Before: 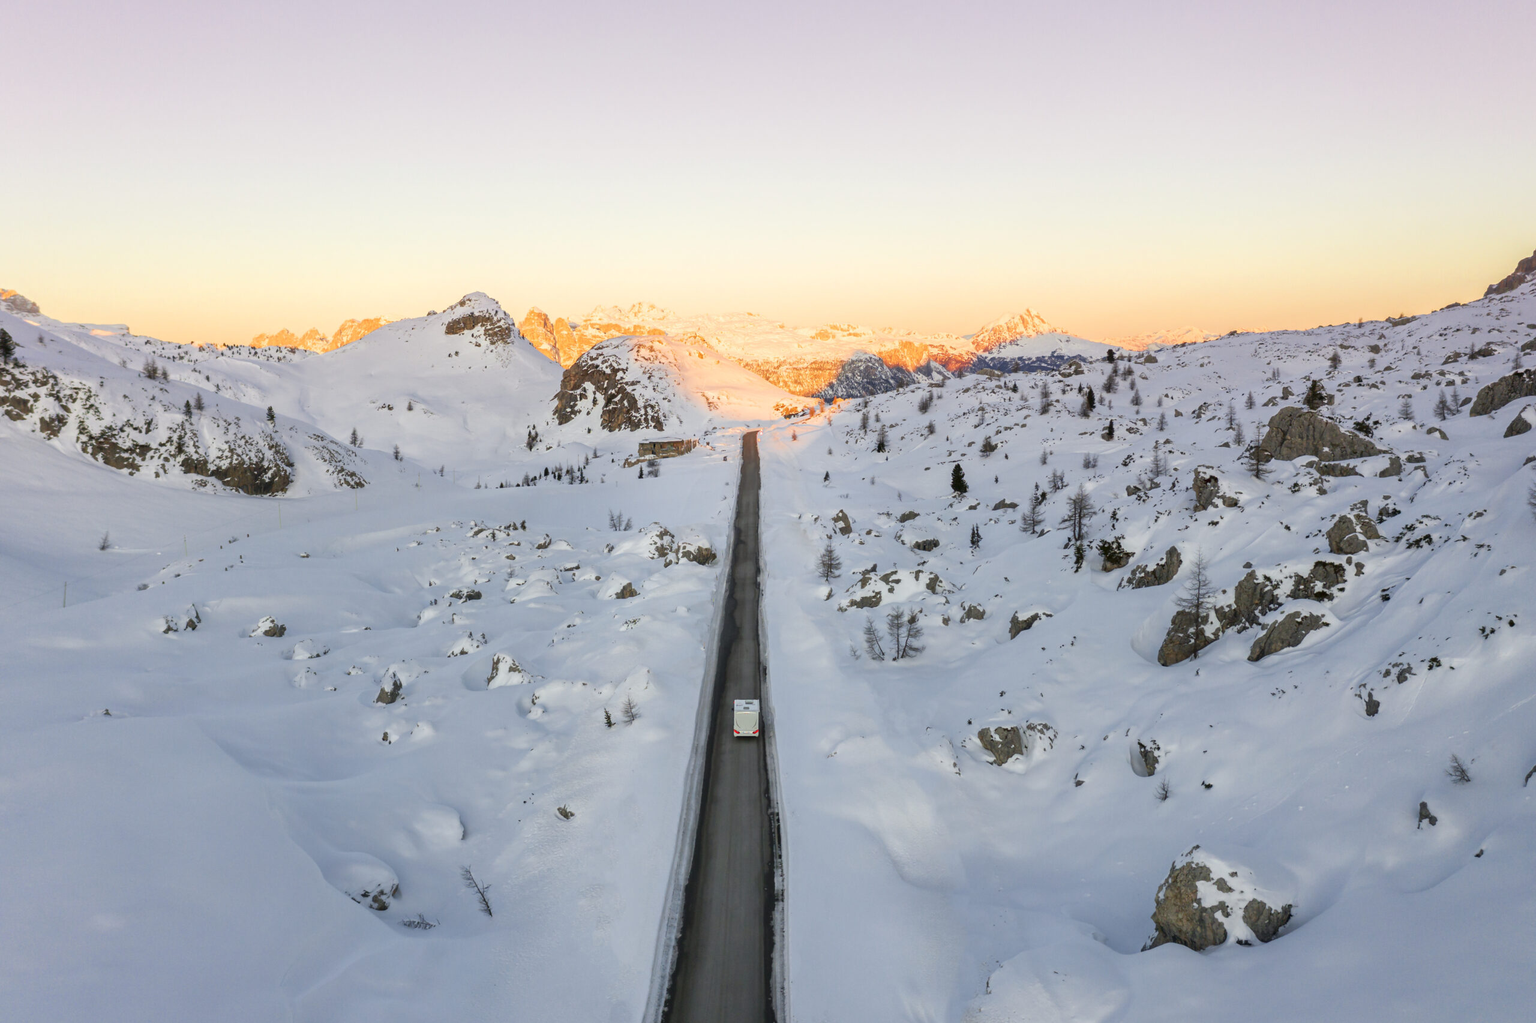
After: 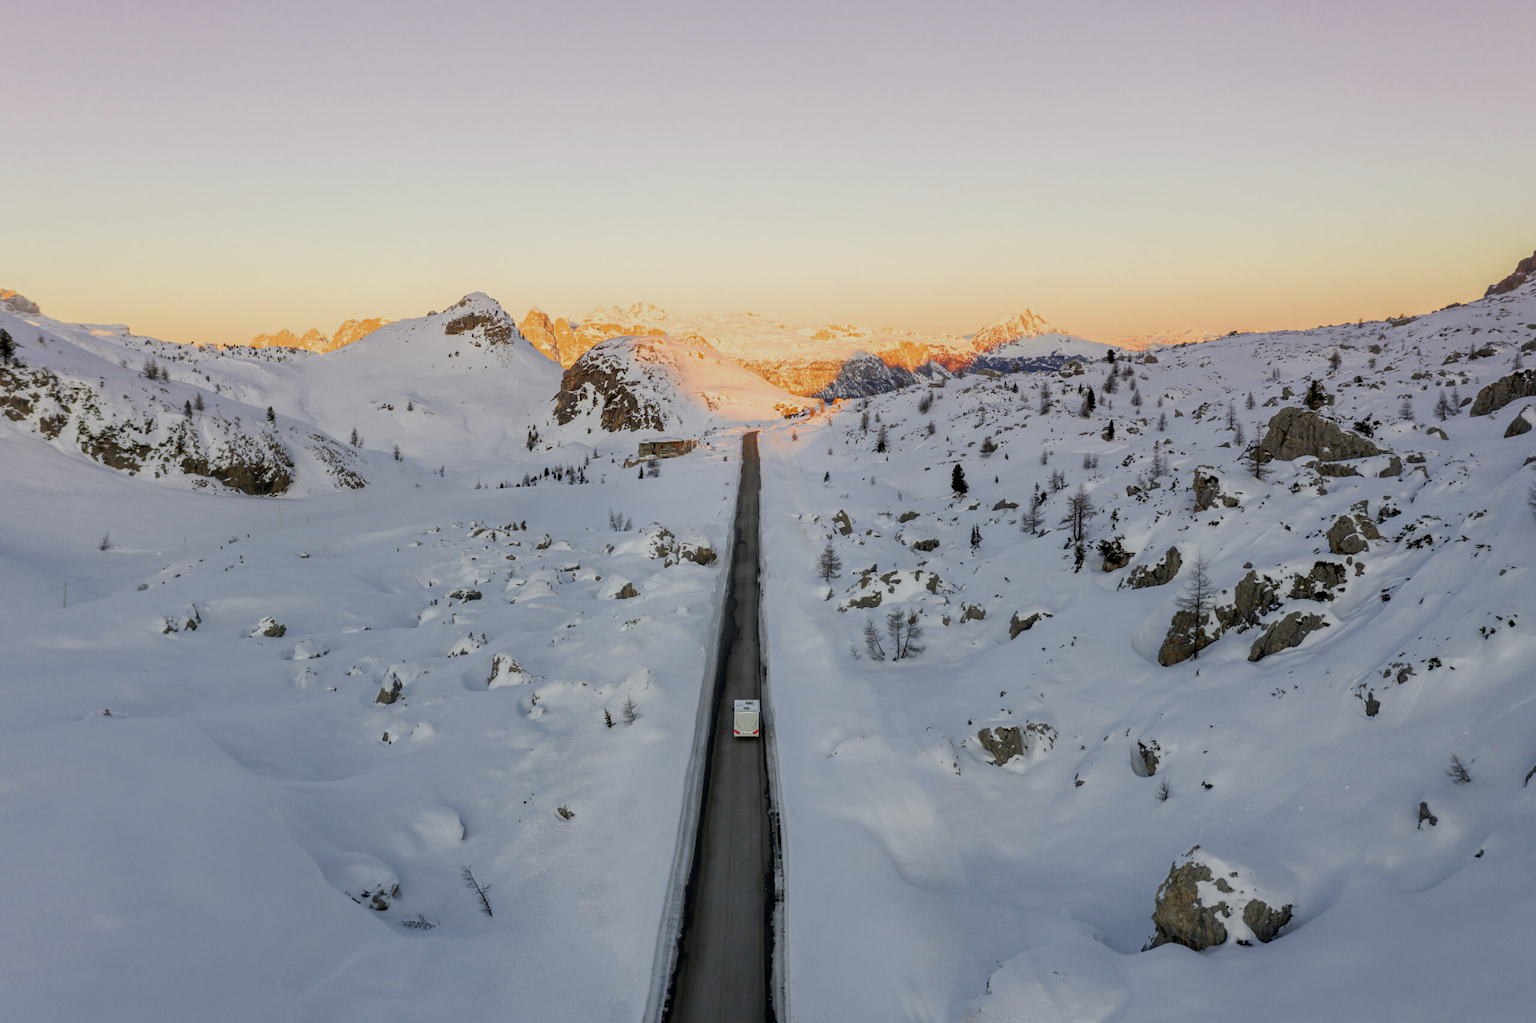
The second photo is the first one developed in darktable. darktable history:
exposure: black level correction 0.011, exposure -0.482 EV, compensate highlight preservation false
